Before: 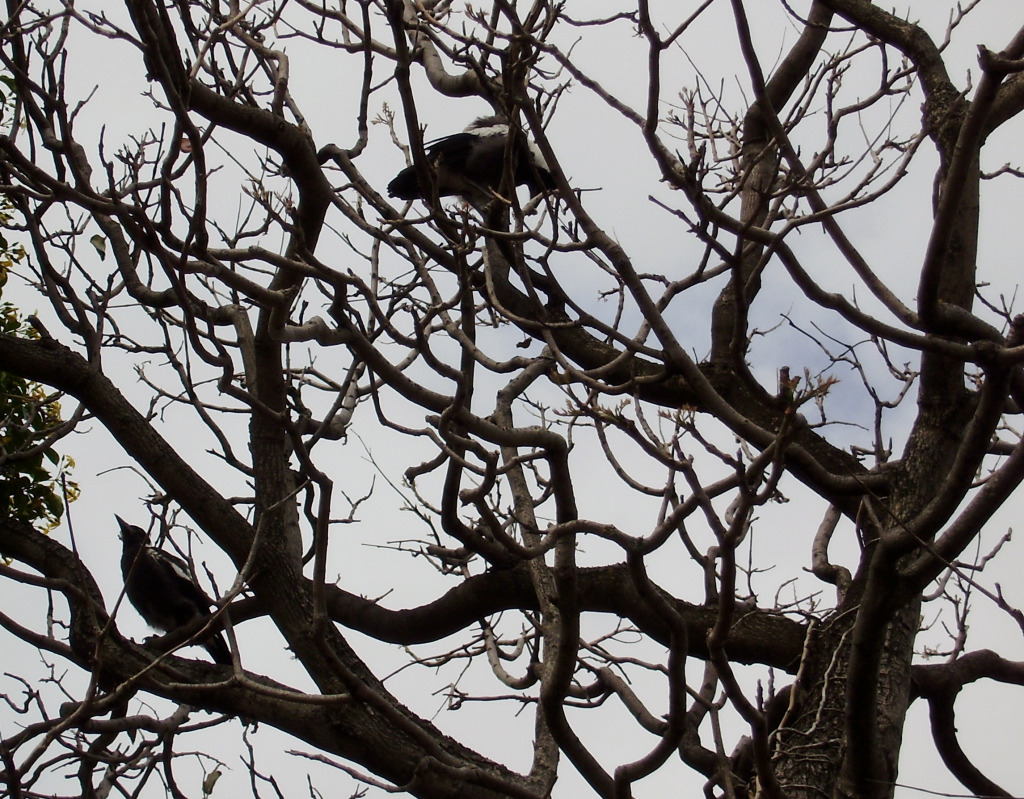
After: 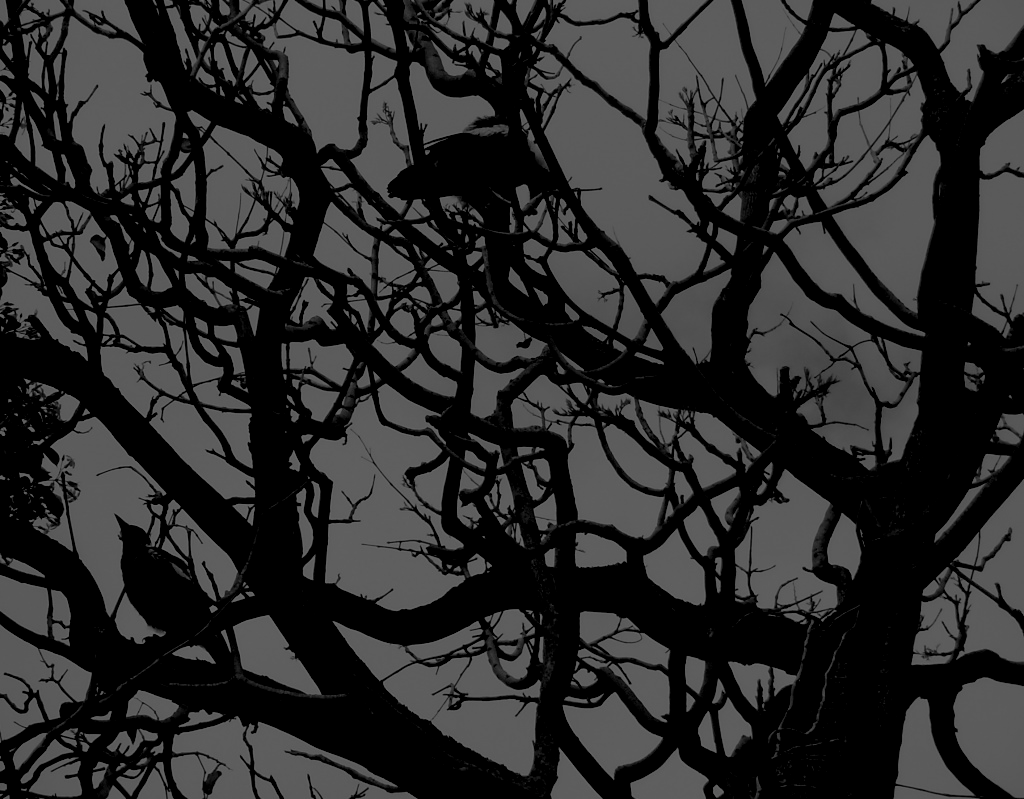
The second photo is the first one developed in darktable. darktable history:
colorize: hue 90°, saturation 19%, lightness 1.59%, version 1
vignetting: fall-off start 116.67%, fall-off radius 59.26%, brightness -0.31, saturation -0.056
monochrome: on, module defaults
tone curve: curves: ch0 [(0, 0.015) (0.037, 0.032) (0.131, 0.113) (0.275, 0.26) (0.497, 0.505) (0.617, 0.643) (0.704, 0.735) (0.813, 0.842) (0.911, 0.931) (0.997, 1)]; ch1 [(0, 0) (0.301, 0.3) (0.444, 0.438) (0.493, 0.494) (0.501, 0.5) (0.534, 0.543) (0.582, 0.605) (0.658, 0.687) (0.746, 0.79) (1, 1)]; ch2 [(0, 0) (0.246, 0.234) (0.36, 0.356) (0.415, 0.426) (0.476, 0.492) (0.502, 0.499) (0.525, 0.517) (0.533, 0.534) (0.586, 0.598) (0.634, 0.643) (0.706, 0.717) (0.853, 0.83) (1, 0.951)], color space Lab, independent channels, preserve colors none
tone equalizer: -8 EV -0.75 EV, -7 EV -0.7 EV, -6 EV -0.6 EV, -5 EV -0.4 EV, -3 EV 0.4 EV, -2 EV 0.6 EV, -1 EV 0.7 EV, +0 EV 0.75 EV, edges refinement/feathering 500, mask exposure compensation -1.57 EV, preserve details no
